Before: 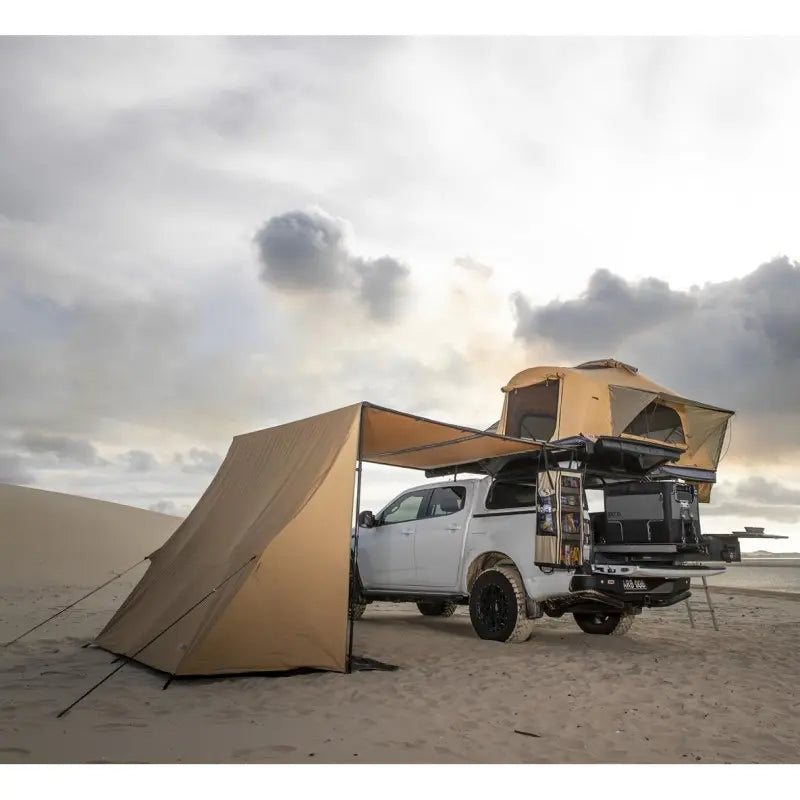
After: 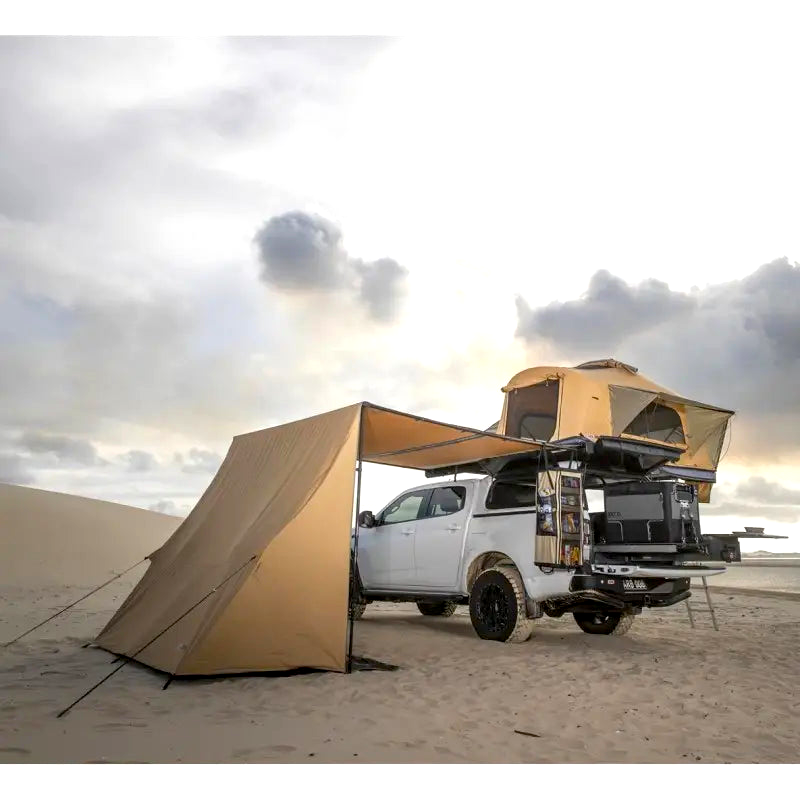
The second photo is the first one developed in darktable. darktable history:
exposure: black level correction 0.003, exposure 0.383 EV, compensate highlight preservation false
color balance: output saturation 110%
